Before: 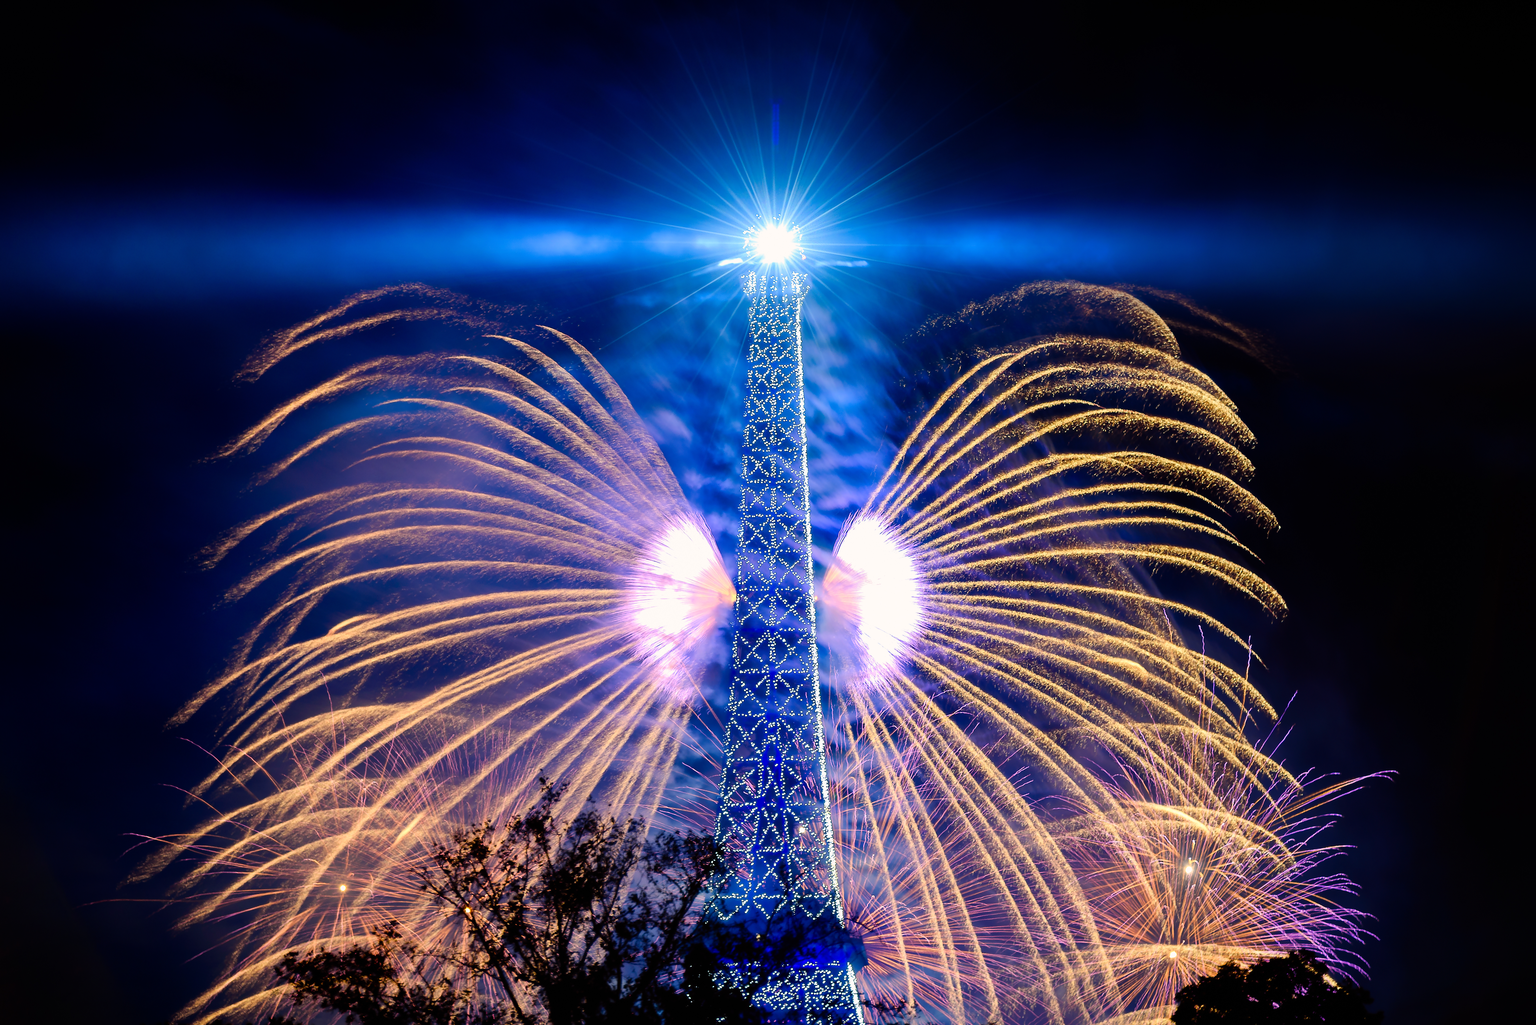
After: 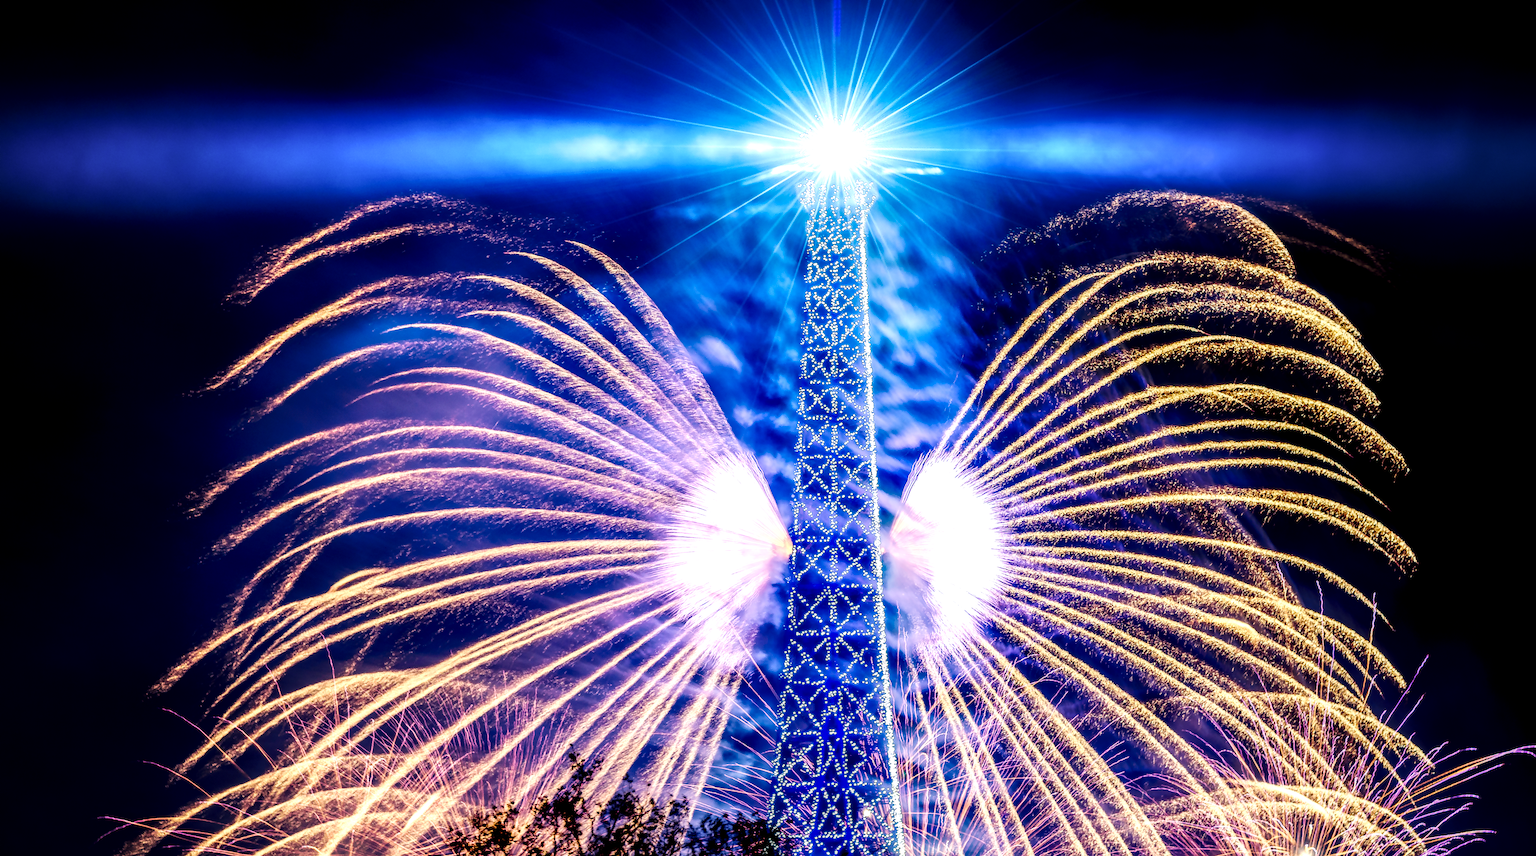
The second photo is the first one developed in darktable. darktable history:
crop and rotate: left 2.461%, top 11.045%, right 9.31%, bottom 15.245%
local contrast: highlights 16%, detail 187%
base curve: curves: ch0 [(0, 0) (0.032, 0.025) (0.121, 0.166) (0.206, 0.329) (0.605, 0.79) (1, 1)], preserve colors none
velvia: on, module defaults
